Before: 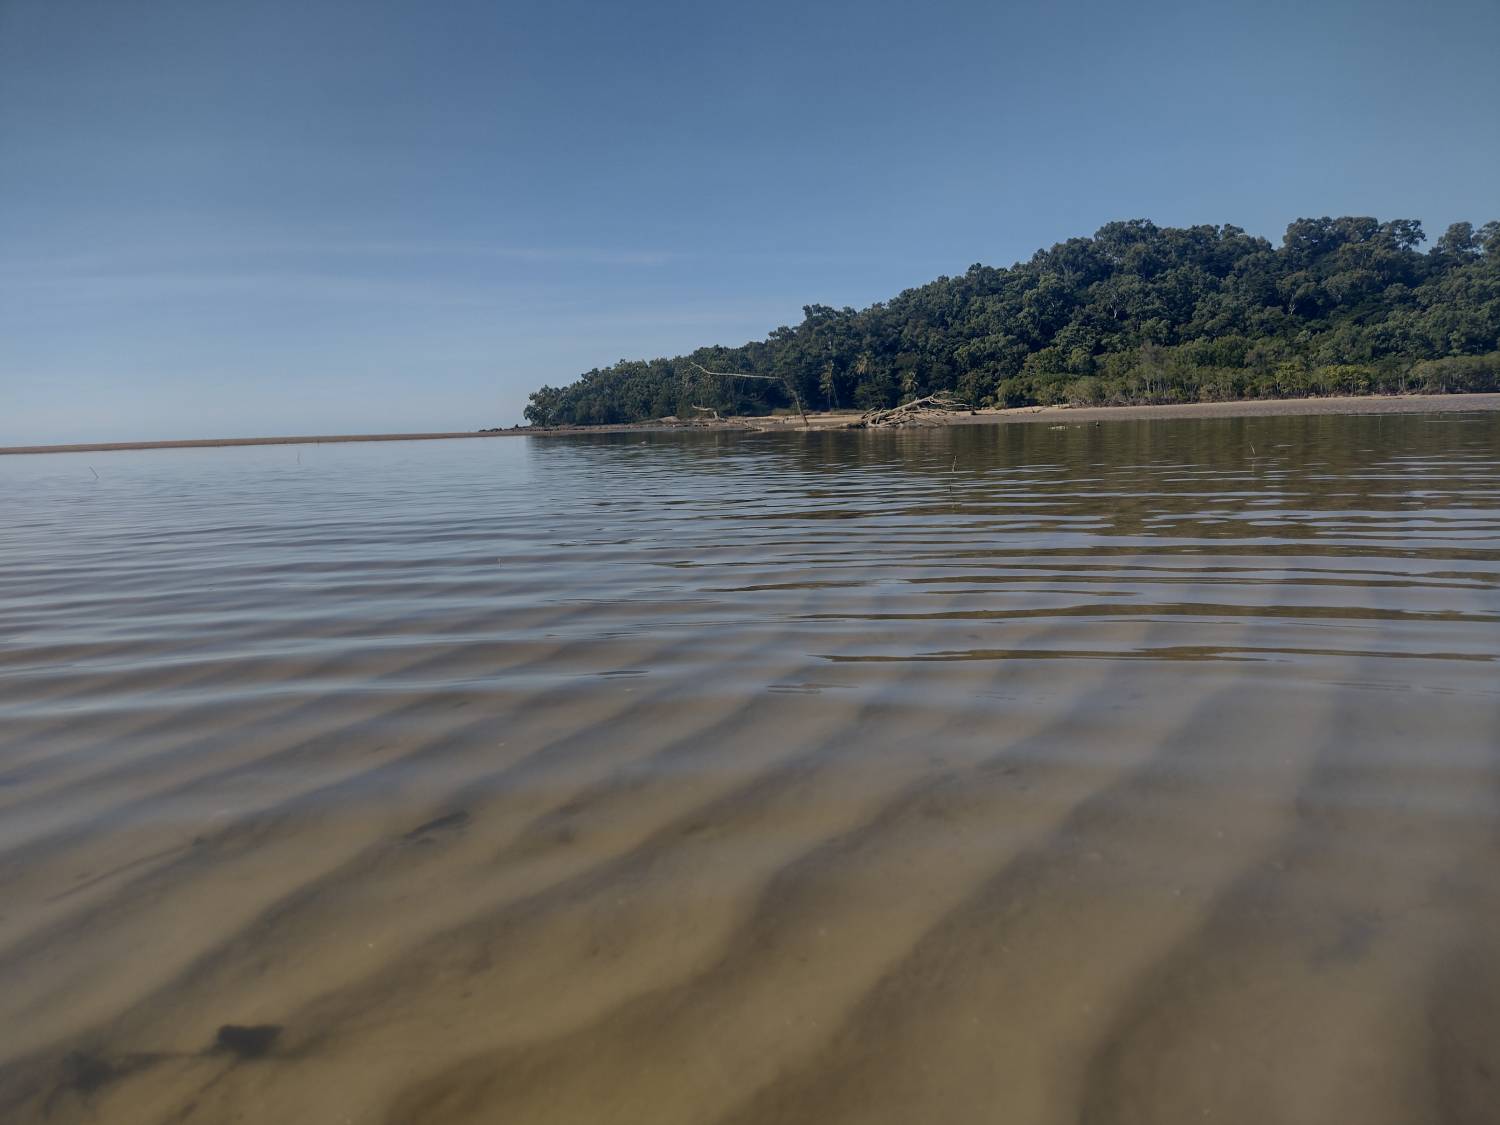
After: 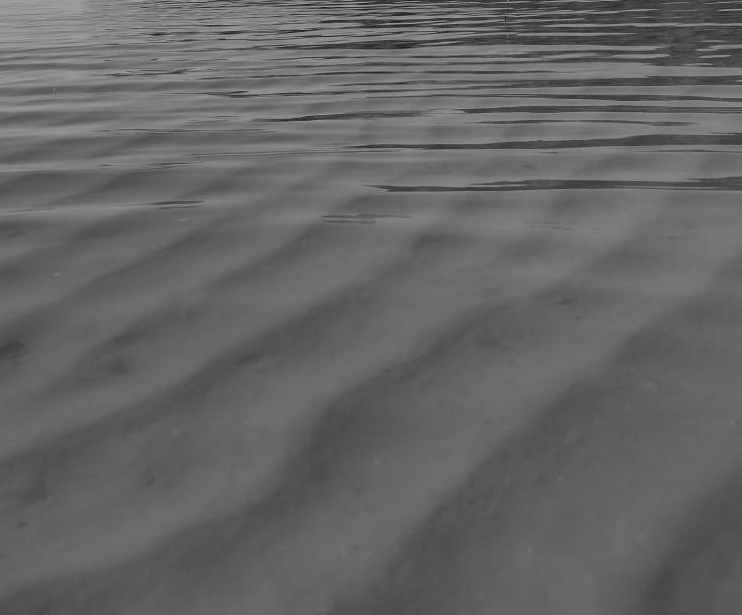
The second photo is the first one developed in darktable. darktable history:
crop: left 29.672%, top 41.786%, right 20.851%, bottom 3.487%
monochrome: on, module defaults
